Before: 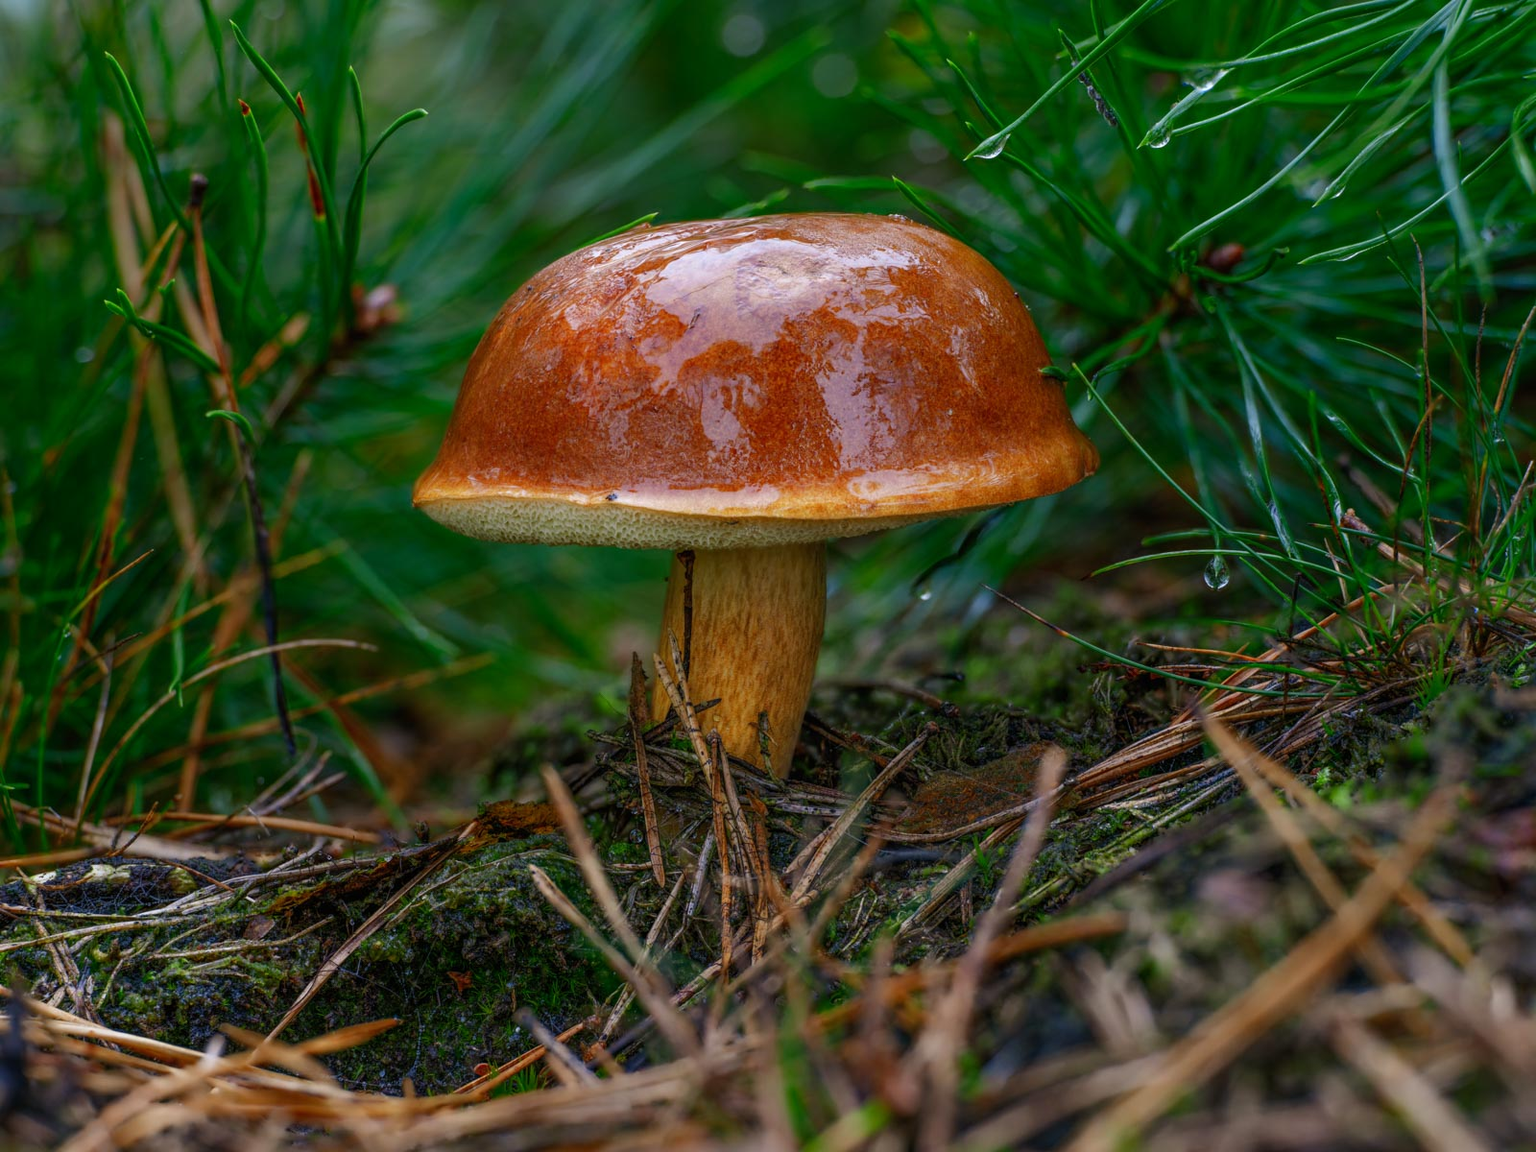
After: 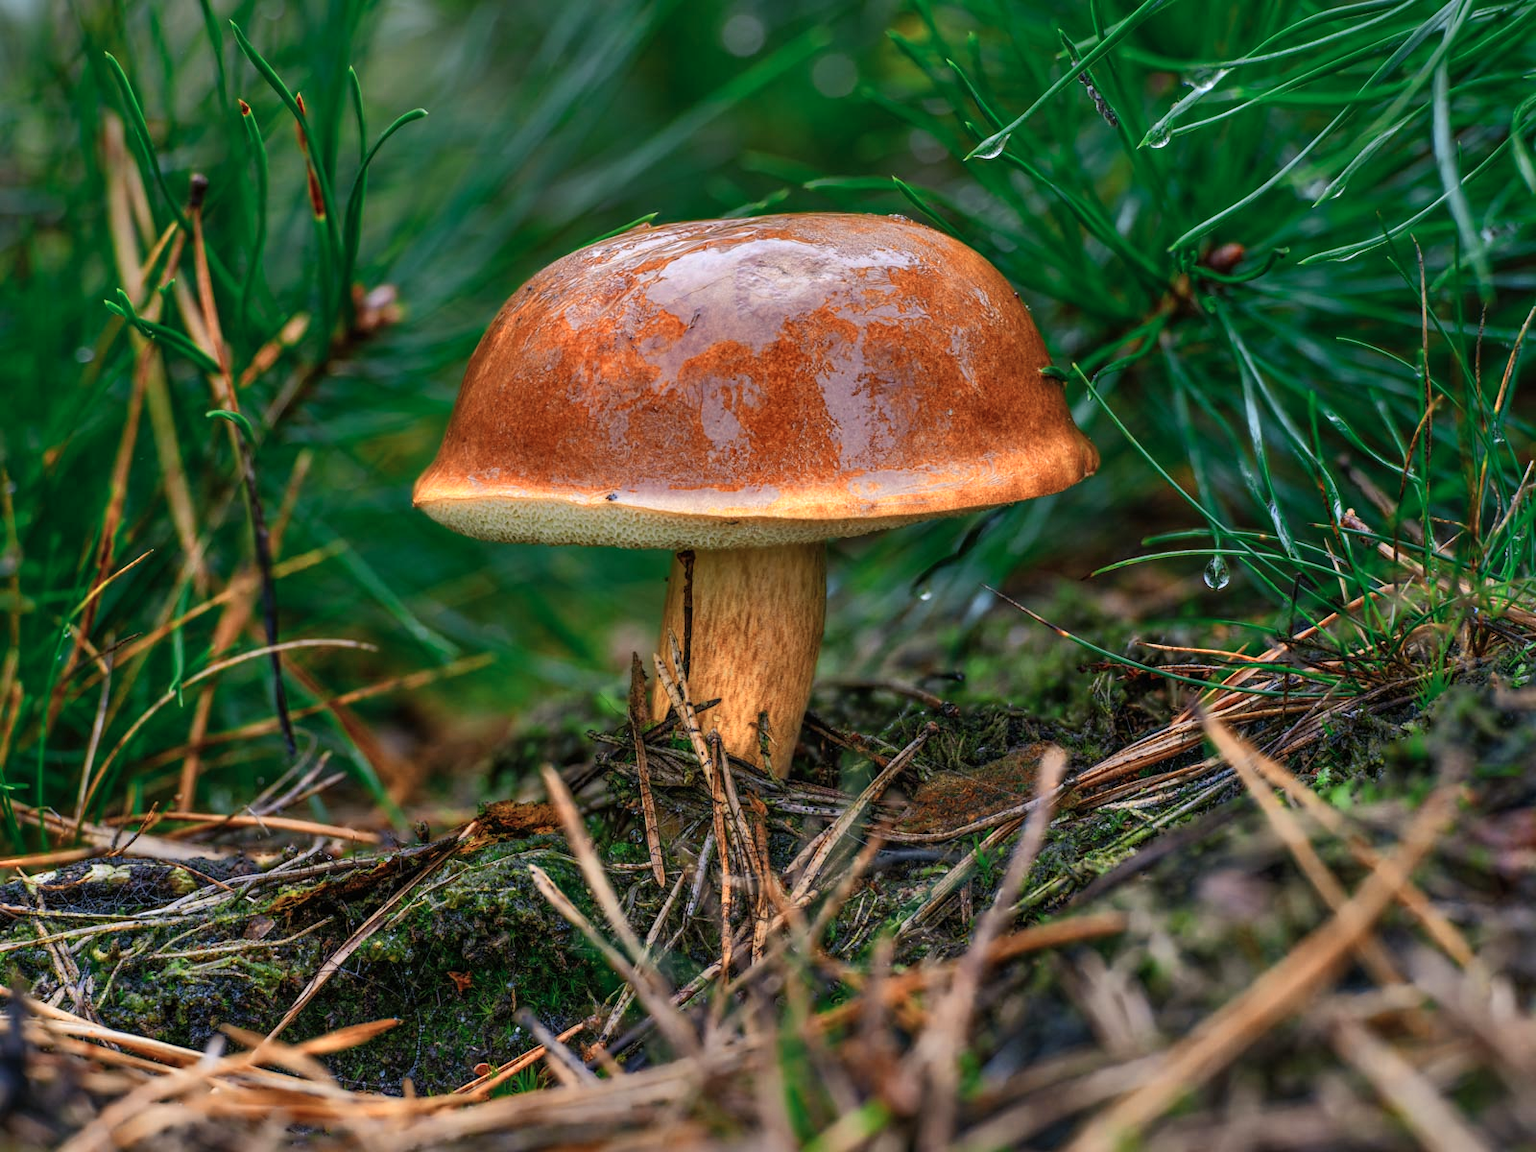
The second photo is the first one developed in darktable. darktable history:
shadows and highlights: low approximation 0.01, soften with gaussian
color zones: curves: ch0 [(0.018, 0.548) (0.224, 0.64) (0.425, 0.447) (0.675, 0.575) (0.732, 0.579)]; ch1 [(0.066, 0.487) (0.25, 0.5) (0.404, 0.43) (0.75, 0.421) (0.956, 0.421)]; ch2 [(0.044, 0.561) (0.215, 0.465) (0.399, 0.544) (0.465, 0.548) (0.614, 0.447) (0.724, 0.43) (0.882, 0.623) (0.956, 0.632)]
